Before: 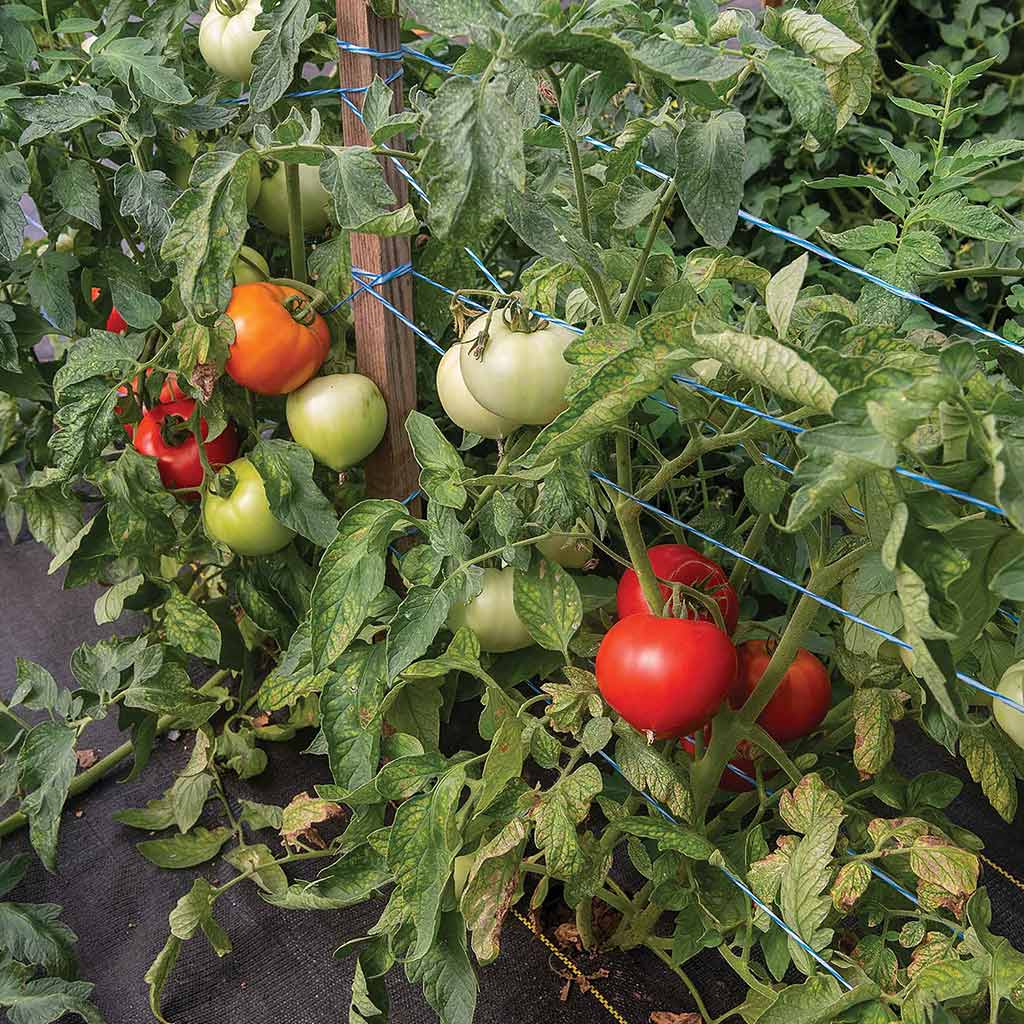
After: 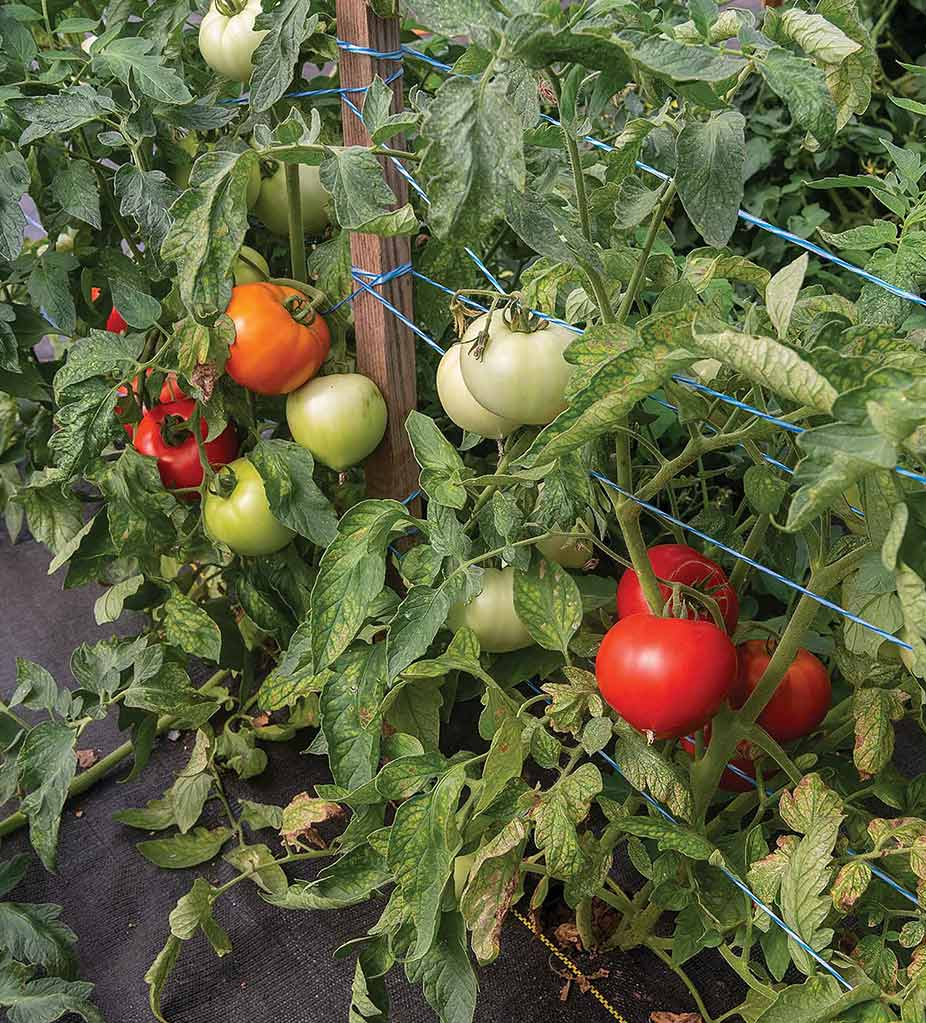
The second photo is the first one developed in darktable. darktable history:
crop: right 9.475%, bottom 0.032%
